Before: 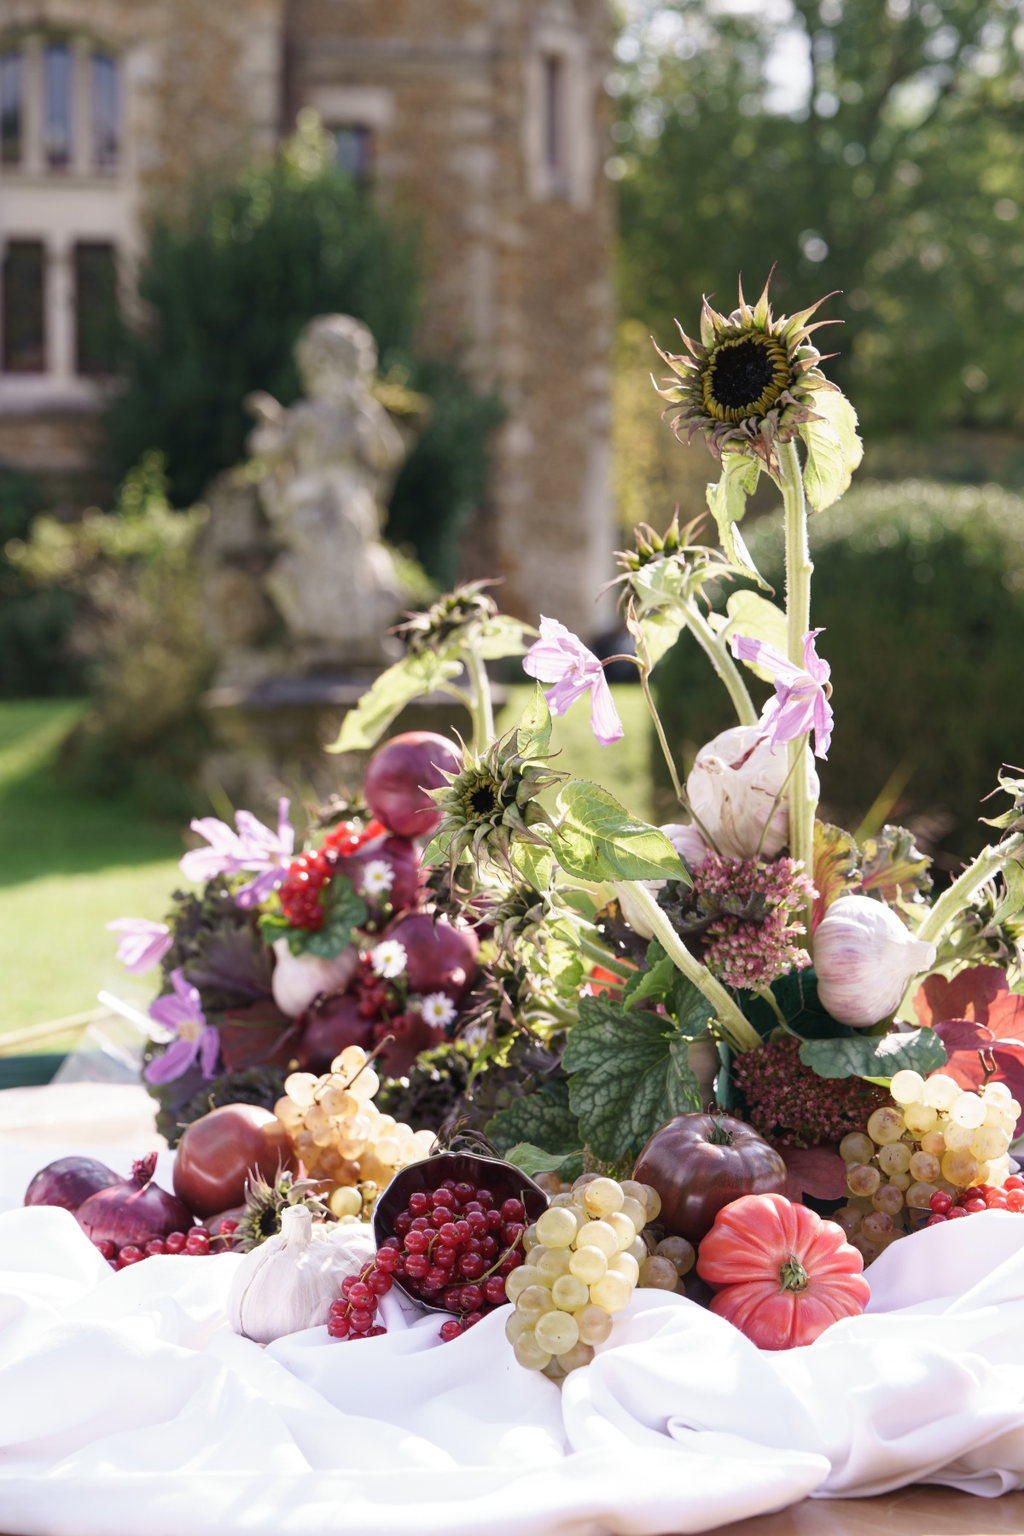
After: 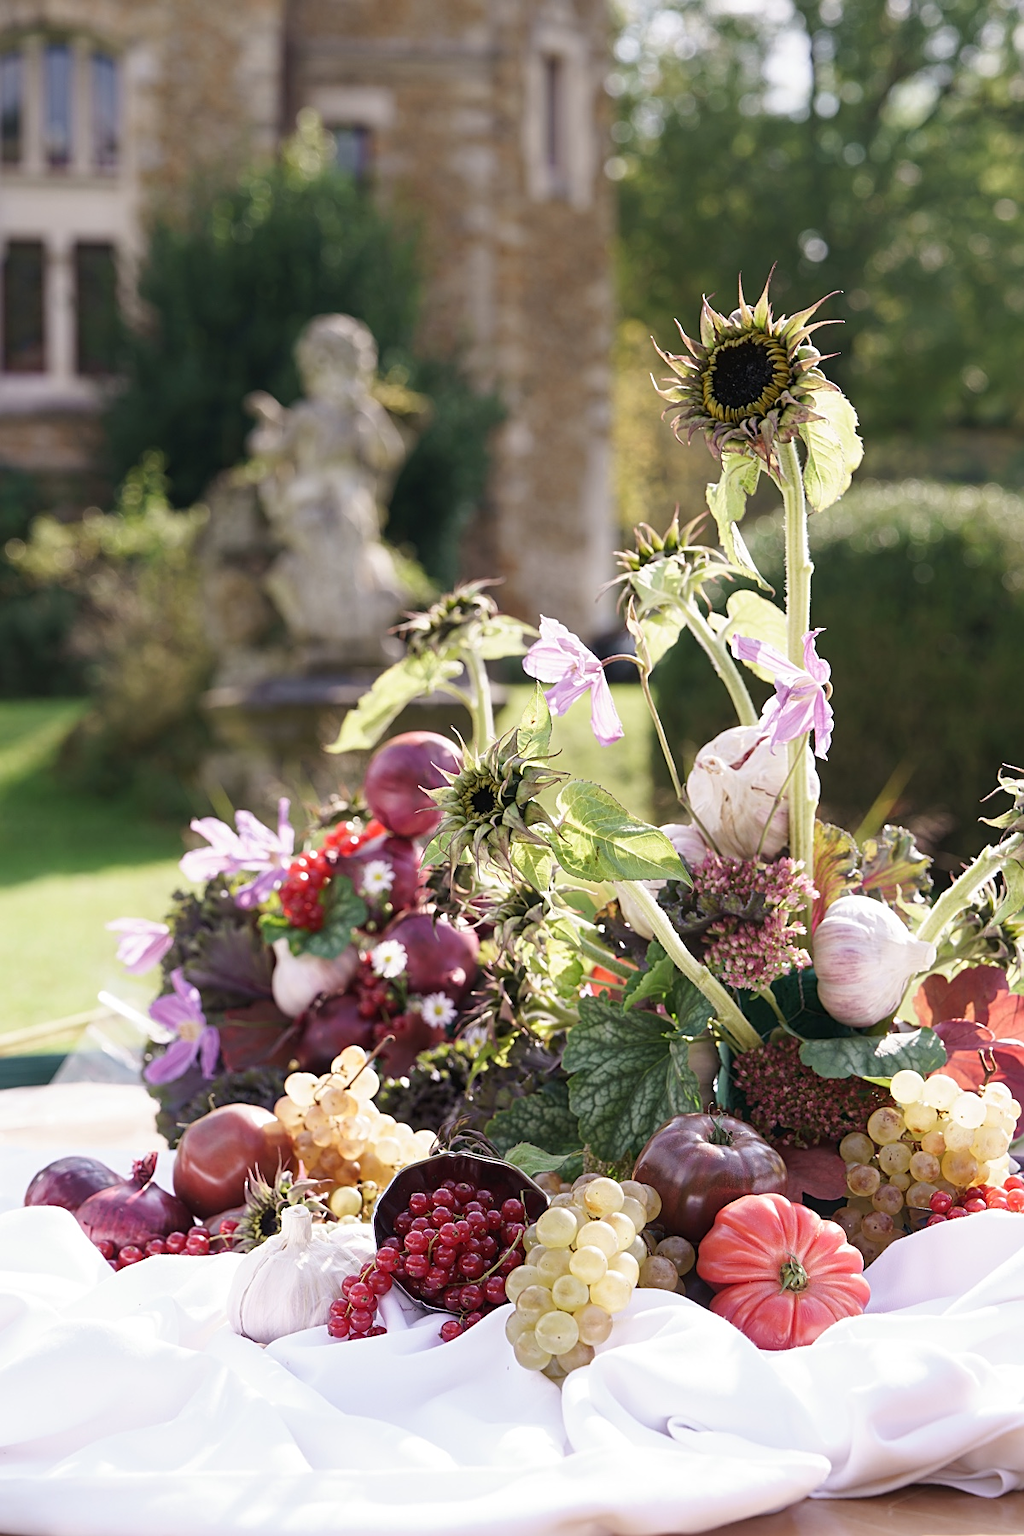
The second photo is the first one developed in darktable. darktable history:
sharpen: amount 0.55
base curve: curves: ch0 [(0, 0) (0.283, 0.295) (1, 1)], preserve colors none
